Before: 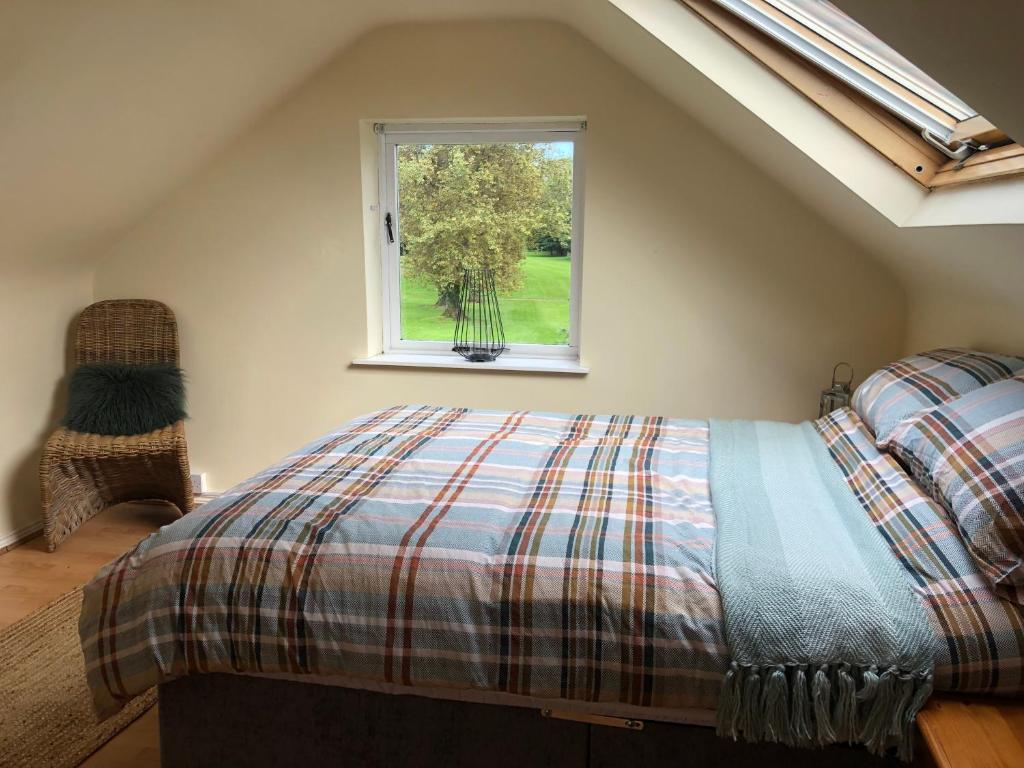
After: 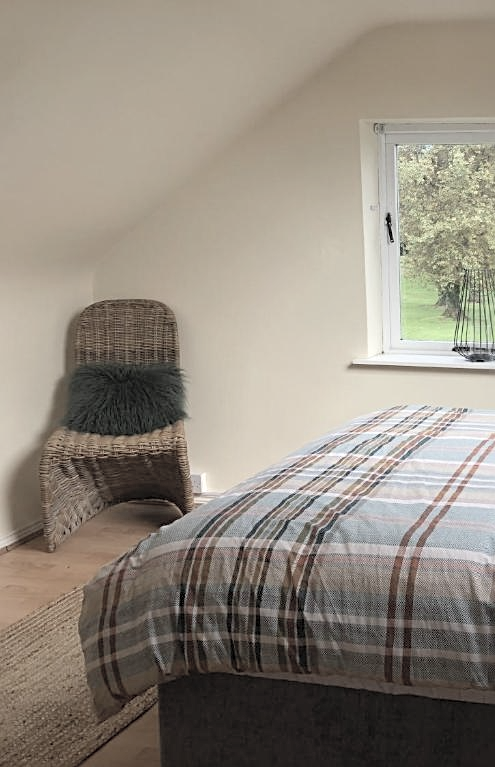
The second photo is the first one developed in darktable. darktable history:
crop and rotate: left 0.033%, top 0%, right 51.553%
contrast brightness saturation: brightness 0.182, saturation -0.509
sharpen: radius 2.128, amount 0.382, threshold 0.116
